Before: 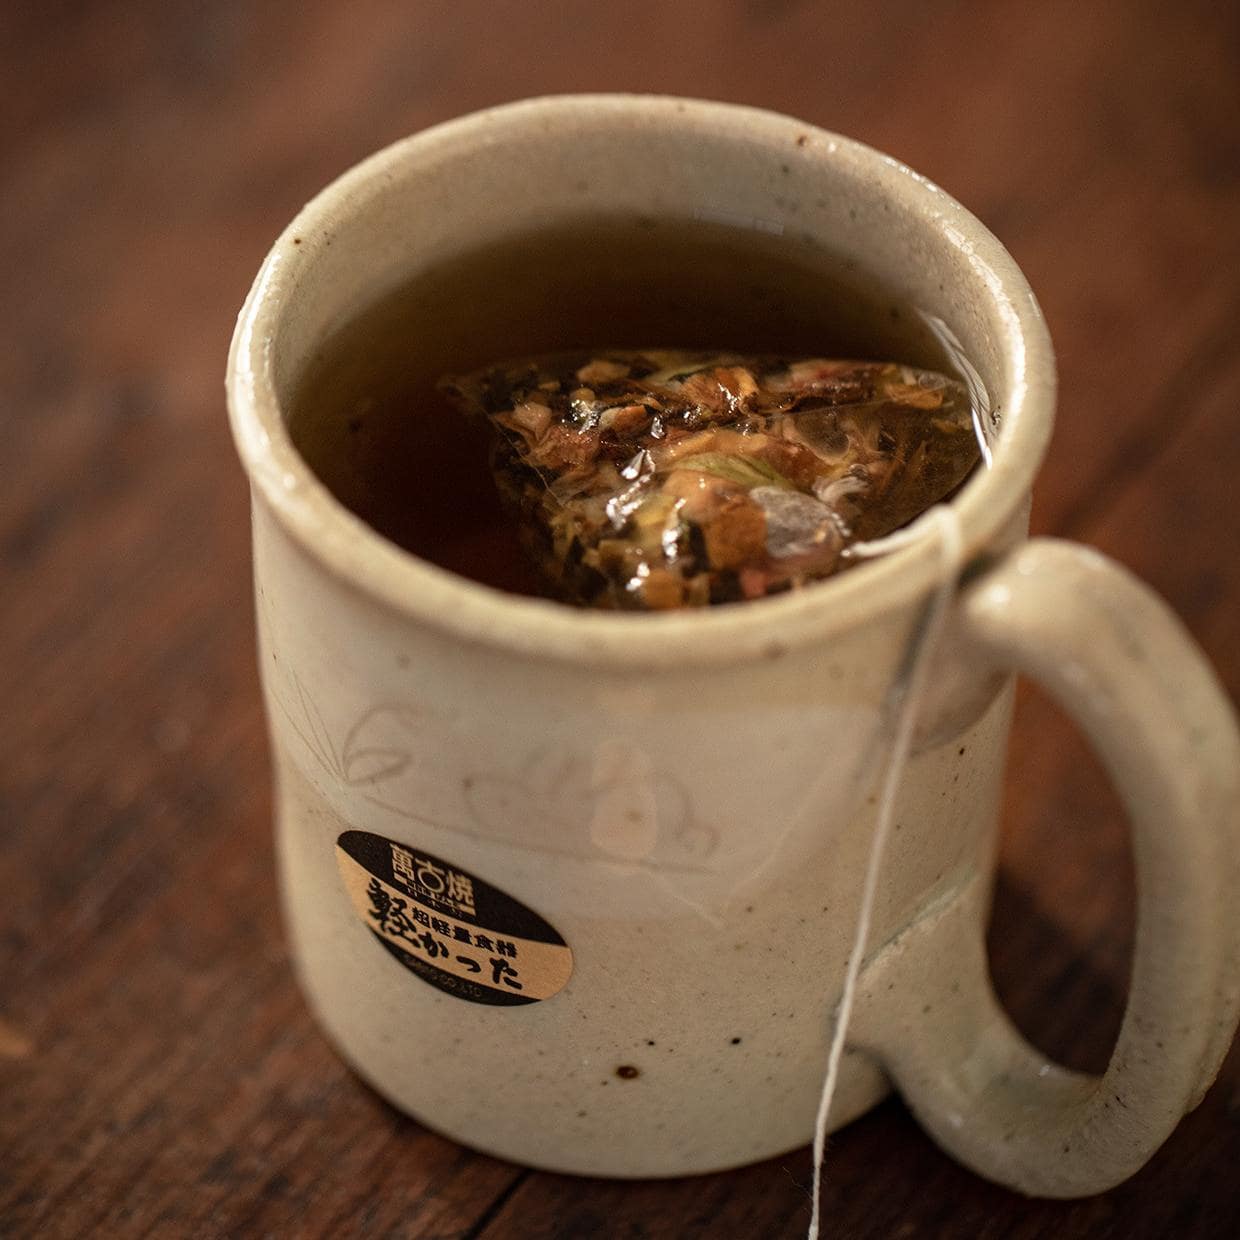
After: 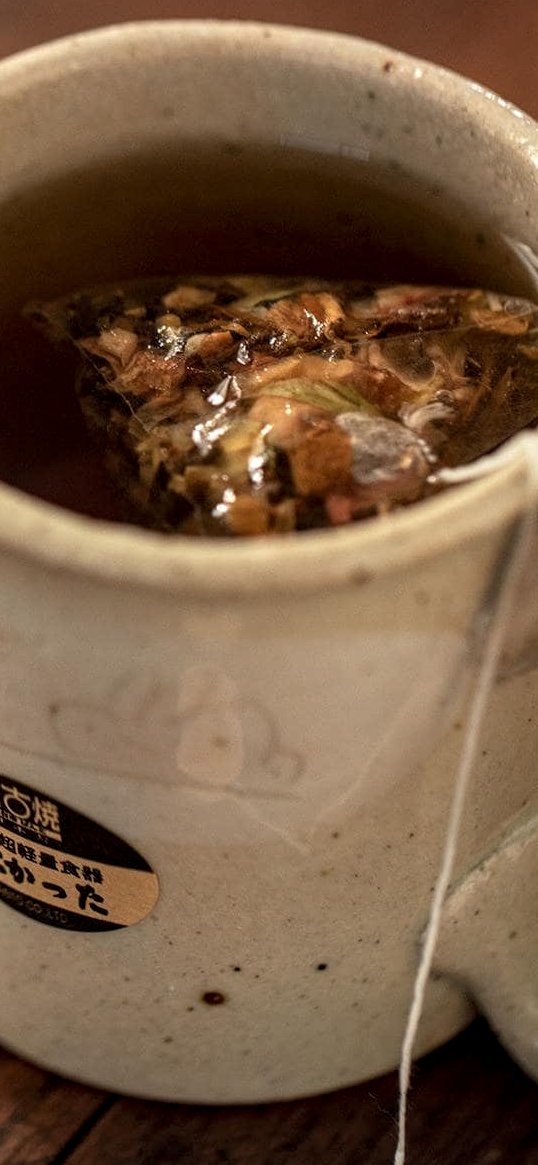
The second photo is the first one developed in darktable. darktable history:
local contrast: detail 130%
crop: left 33.452%, top 6.025%, right 23.155%
